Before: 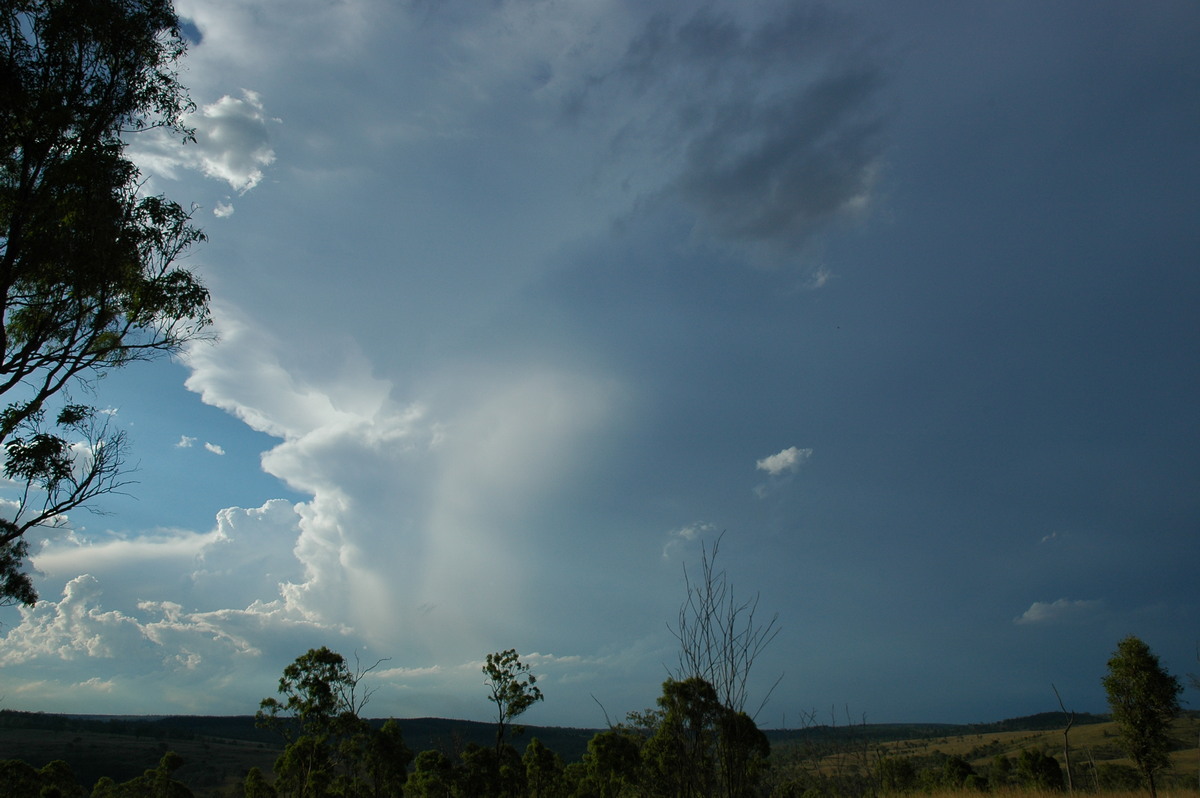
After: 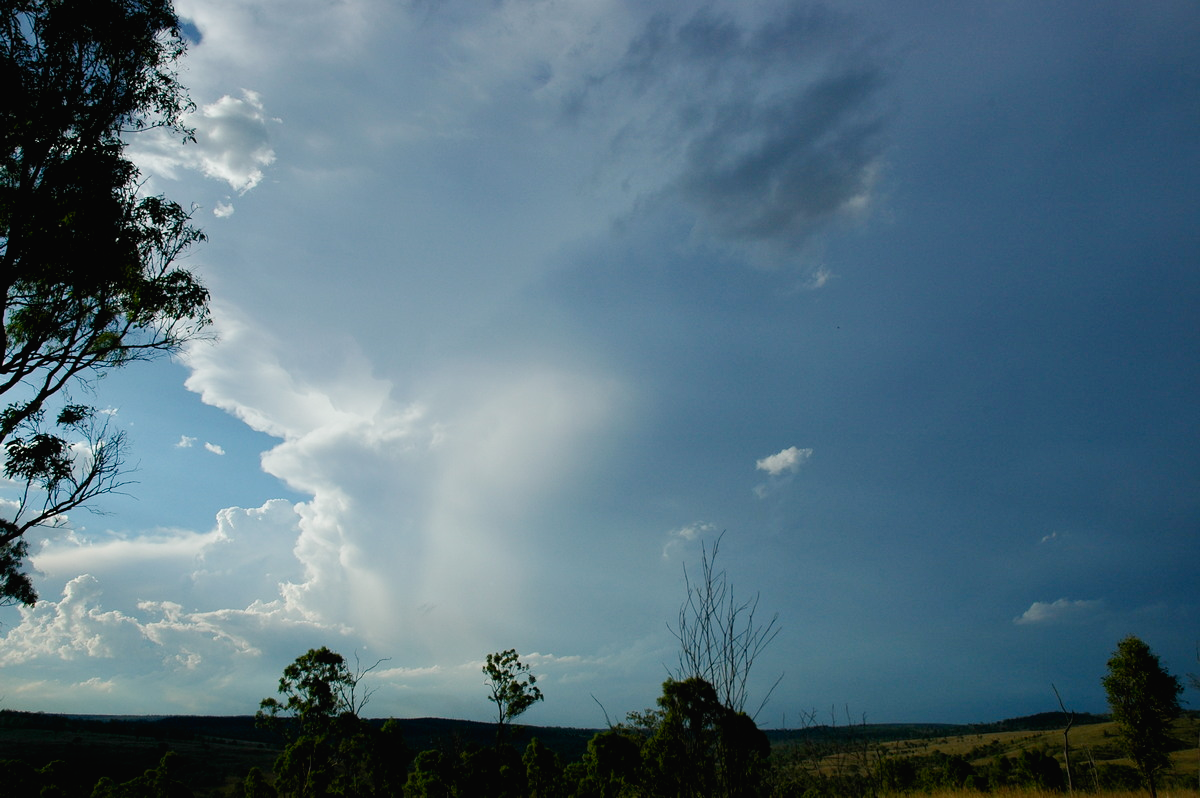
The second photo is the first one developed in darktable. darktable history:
tone curve: curves: ch0 [(0, 0.013) (0.054, 0.018) (0.205, 0.197) (0.289, 0.309) (0.382, 0.437) (0.475, 0.552) (0.666, 0.743) (0.791, 0.85) (1, 0.998)]; ch1 [(0, 0) (0.394, 0.338) (0.449, 0.404) (0.499, 0.498) (0.526, 0.528) (0.543, 0.564) (0.589, 0.633) (0.66, 0.687) (0.783, 0.804) (1, 1)]; ch2 [(0, 0) (0.304, 0.31) (0.403, 0.399) (0.441, 0.421) (0.474, 0.466) (0.498, 0.496) (0.524, 0.538) (0.555, 0.584) (0.633, 0.665) (0.7, 0.711) (1, 1)], preserve colors none
